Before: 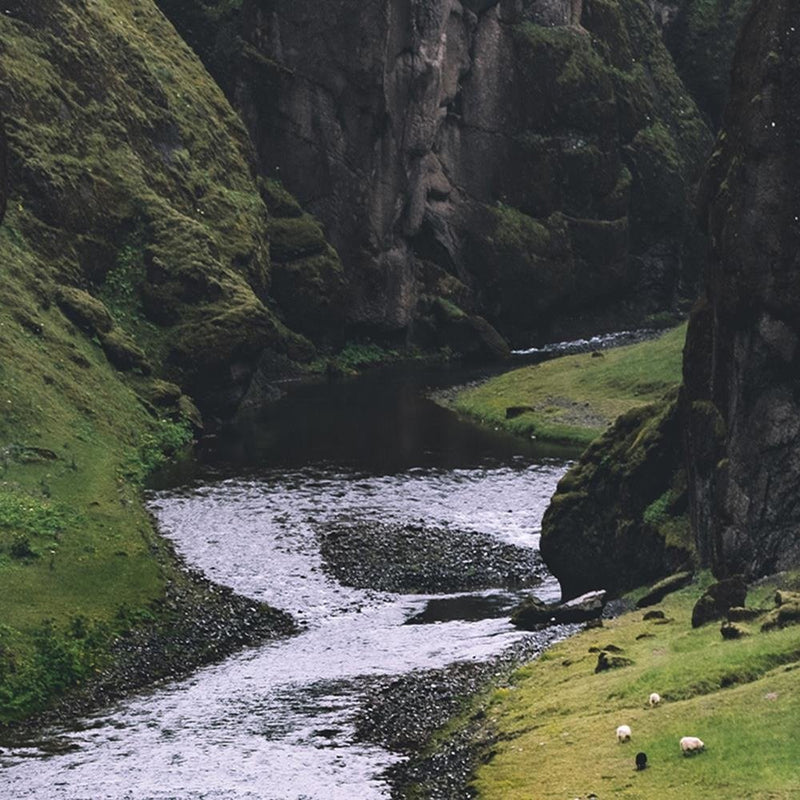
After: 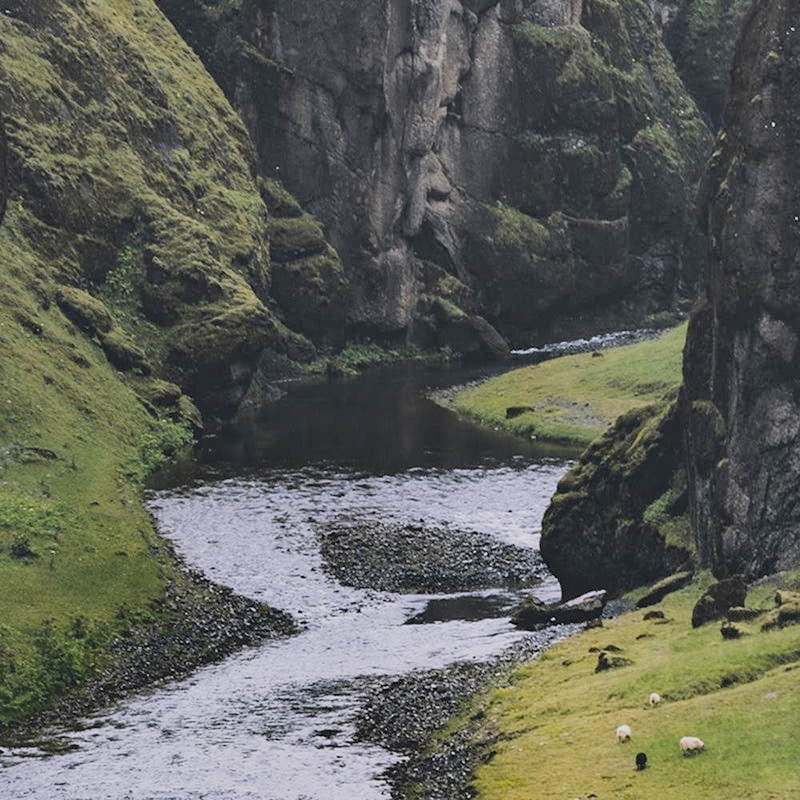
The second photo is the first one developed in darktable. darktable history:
exposure: exposure 0.496 EV, compensate highlight preservation false
color contrast: green-magenta contrast 0.8, blue-yellow contrast 1.1, unbound 0
shadows and highlights: white point adjustment 1, soften with gaussian
filmic rgb: black relative exposure -6.59 EV, white relative exposure 4.71 EV, hardness 3.13, contrast 0.805
